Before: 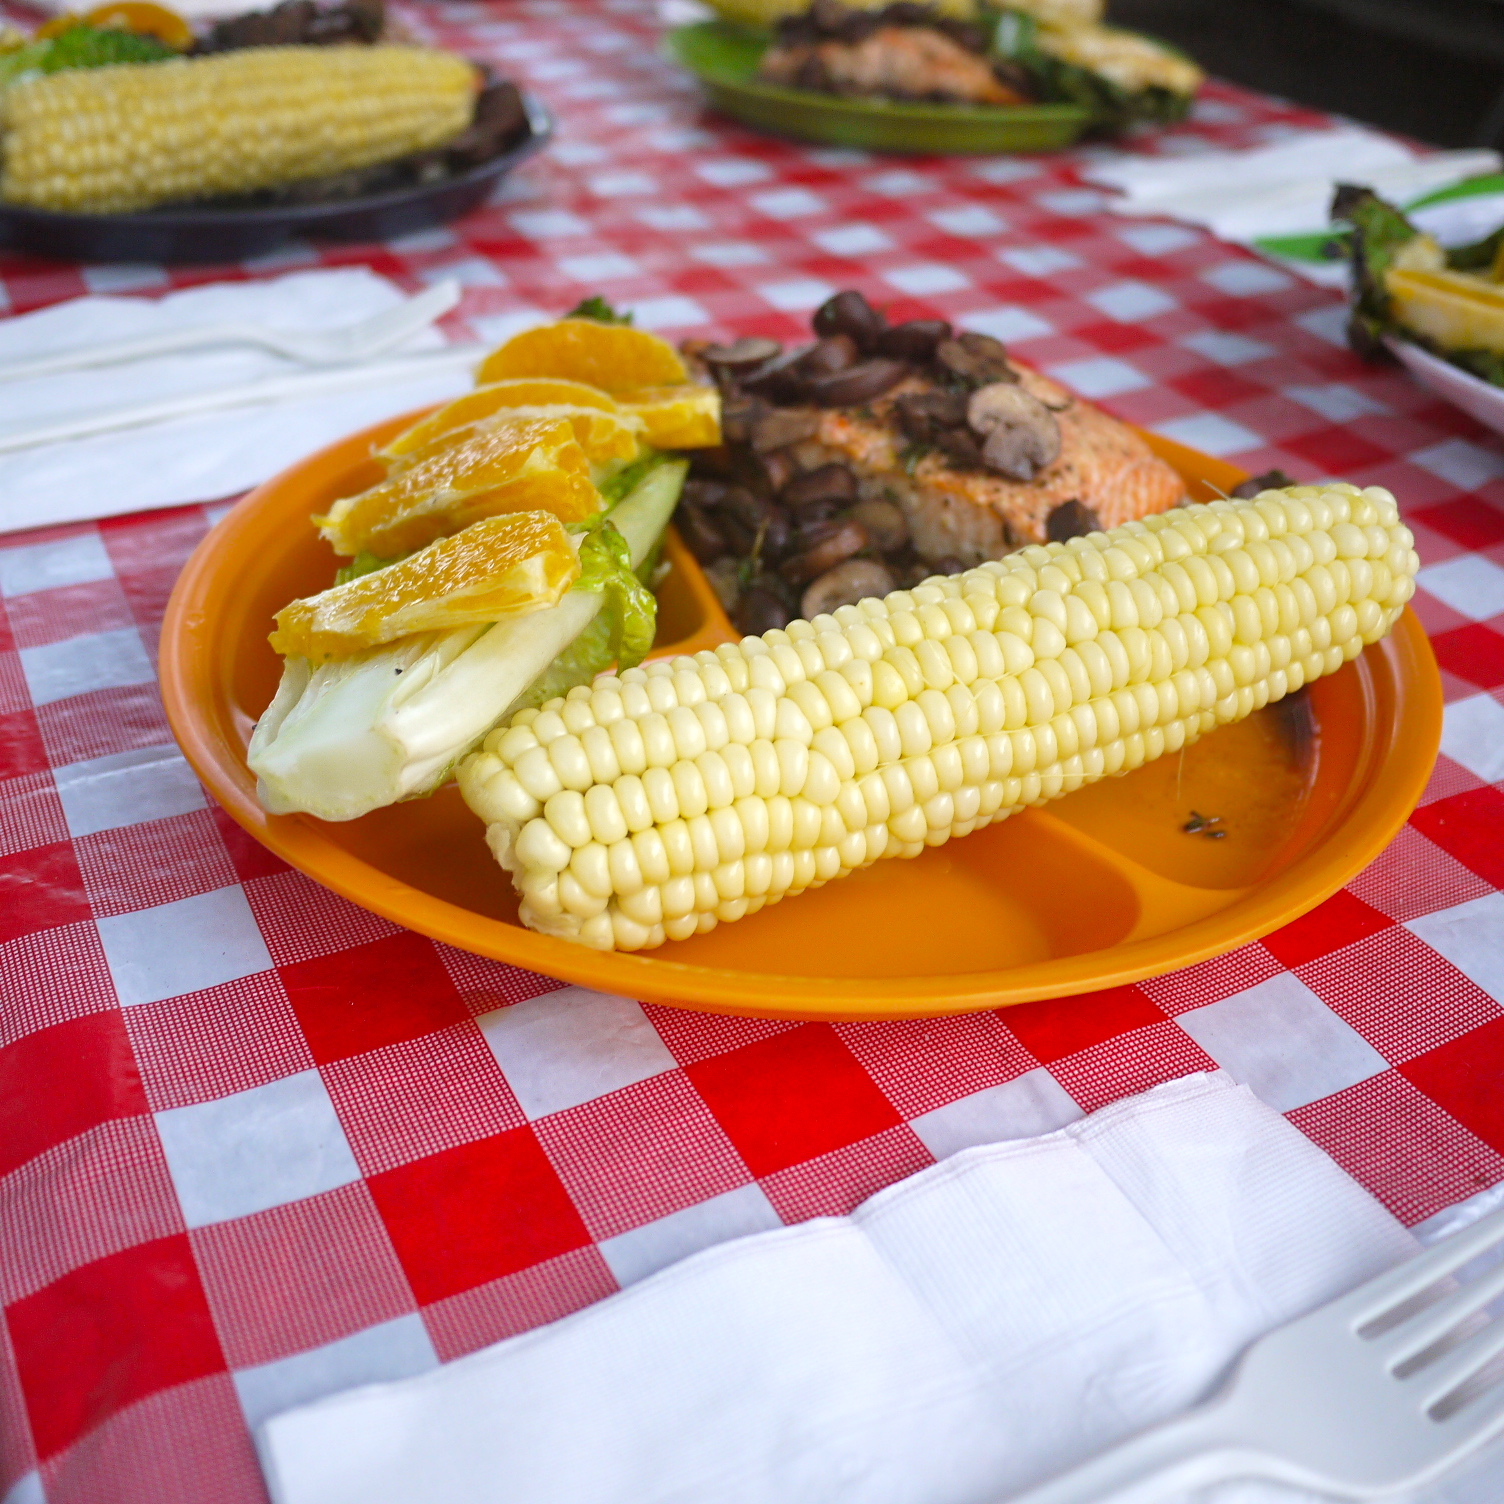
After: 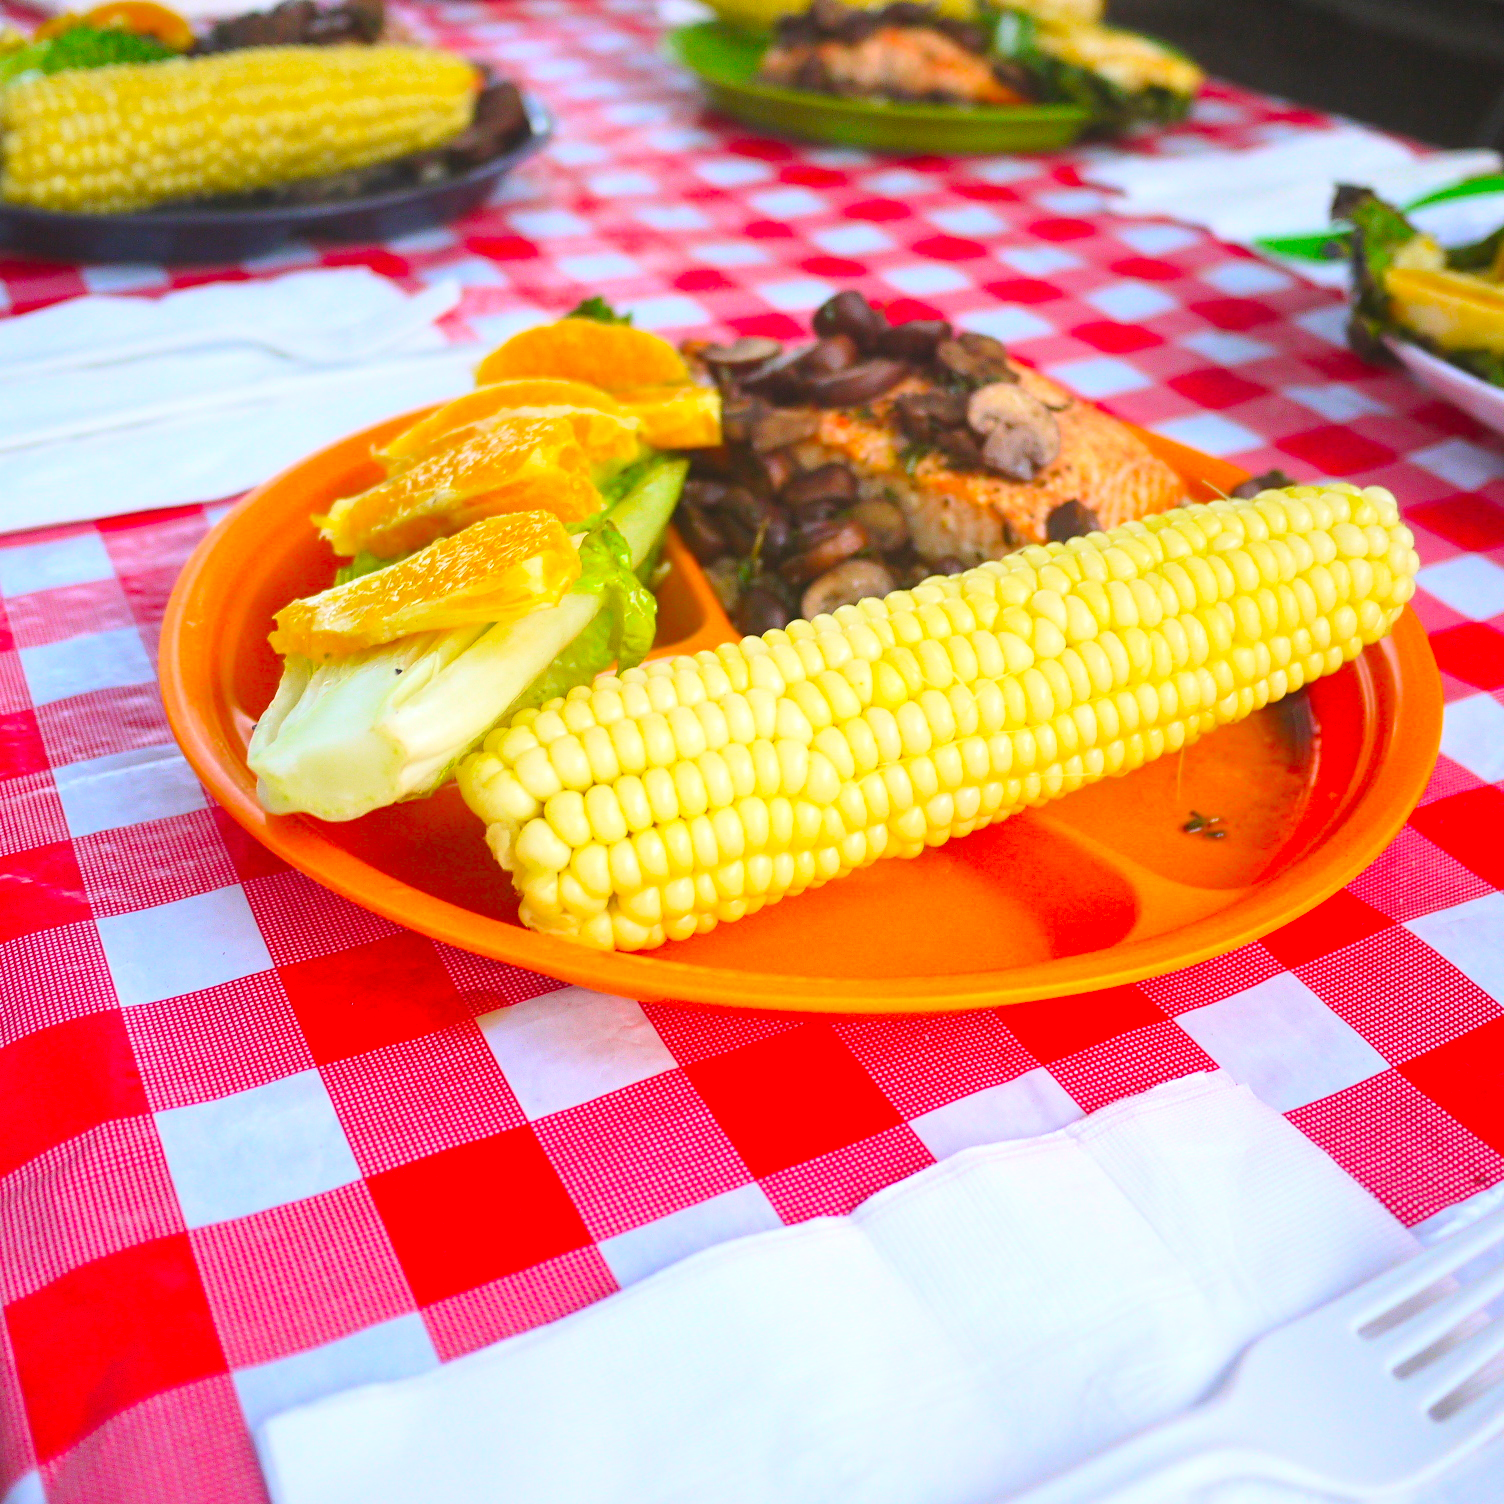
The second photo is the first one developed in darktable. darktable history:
contrast brightness saturation: contrast 0.195, brightness 0.2, saturation 0.79
local contrast: mode bilateral grid, contrast 15, coarseness 37, detail 104%, midtone range 0.2
exposure: black level correction -0.004, exposure 0.048 EV, compensate highlight preservation false
